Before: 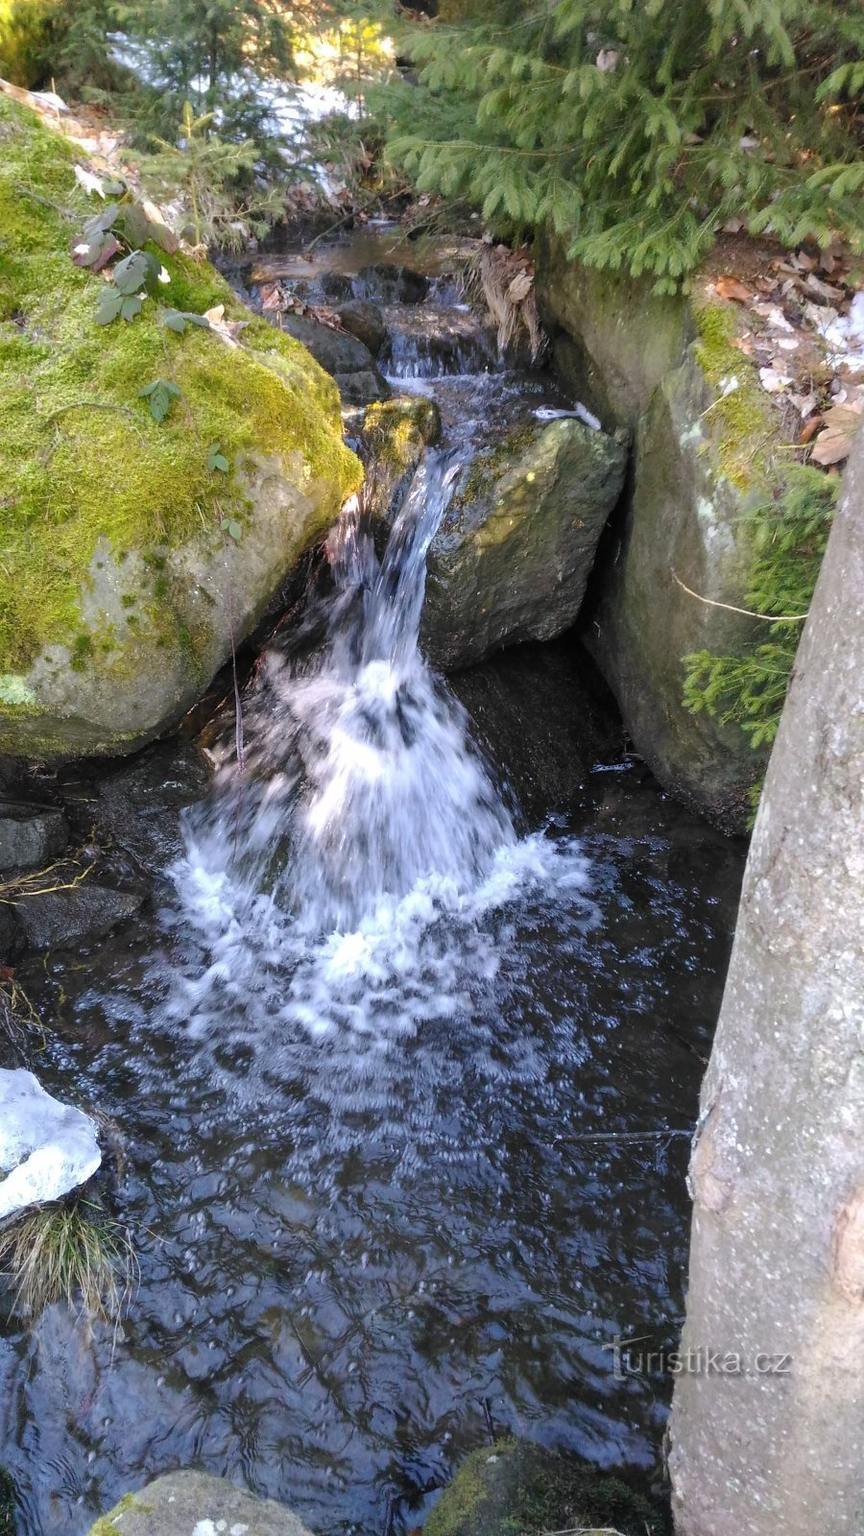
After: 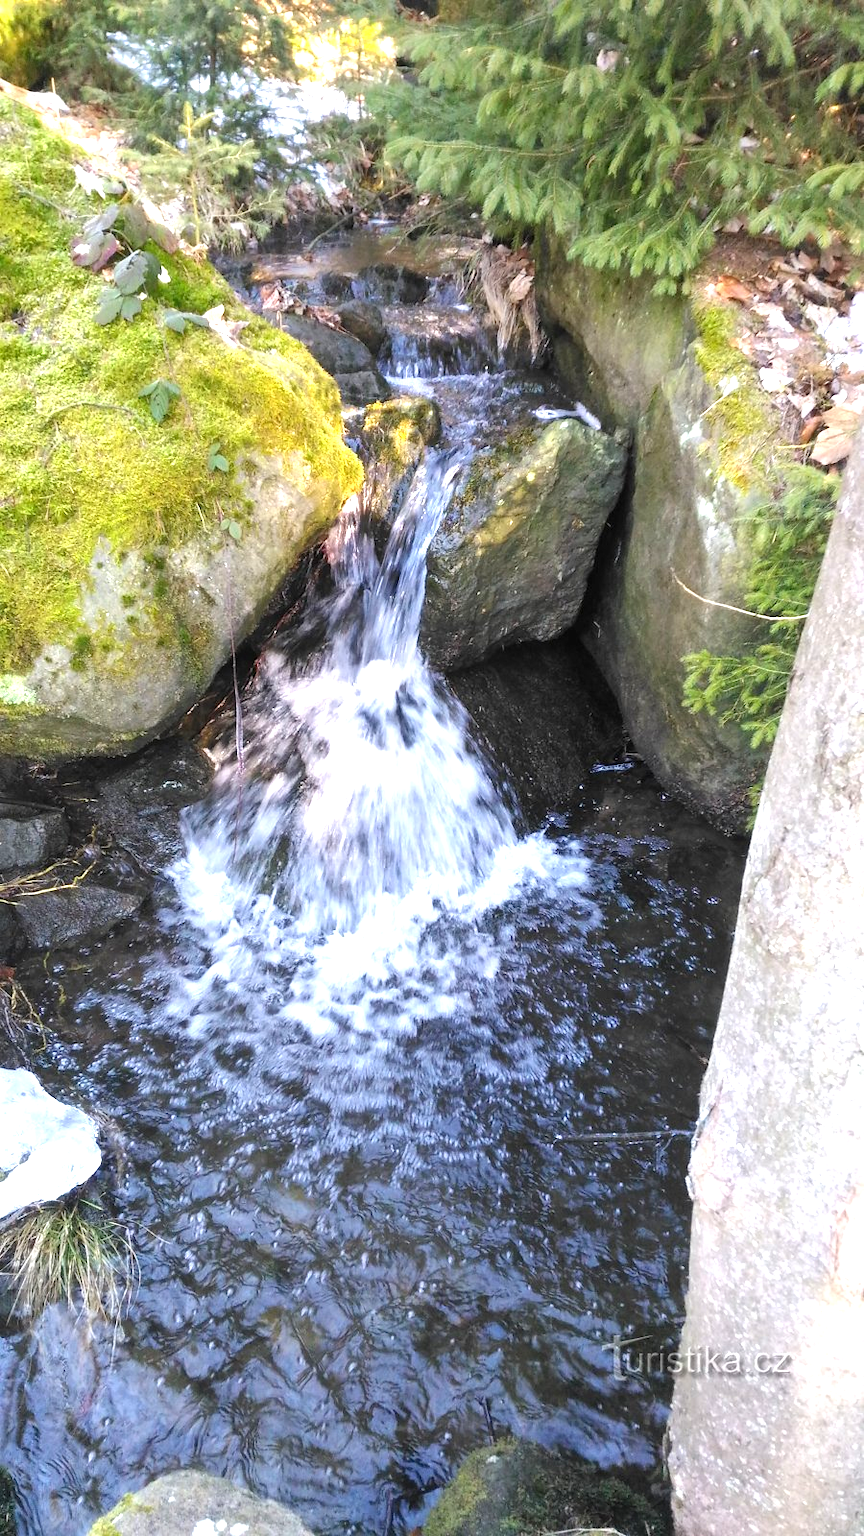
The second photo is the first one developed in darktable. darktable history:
shadows and highlights: shadows 4.1, highlights -17.6, soften with gaussian
exposure: black level correction 0, exposure 0.95 EV, compensate exposure bias true, compensate highlight preservation false
